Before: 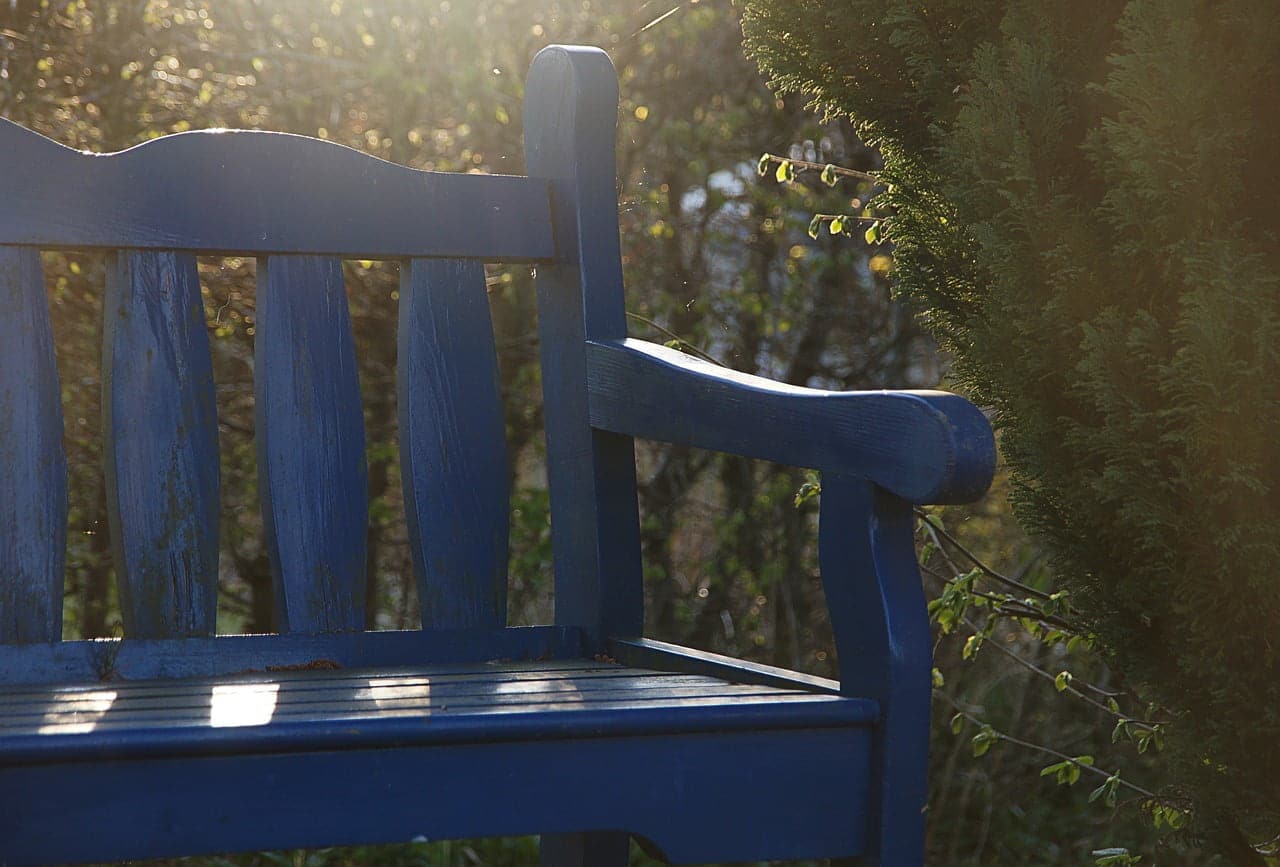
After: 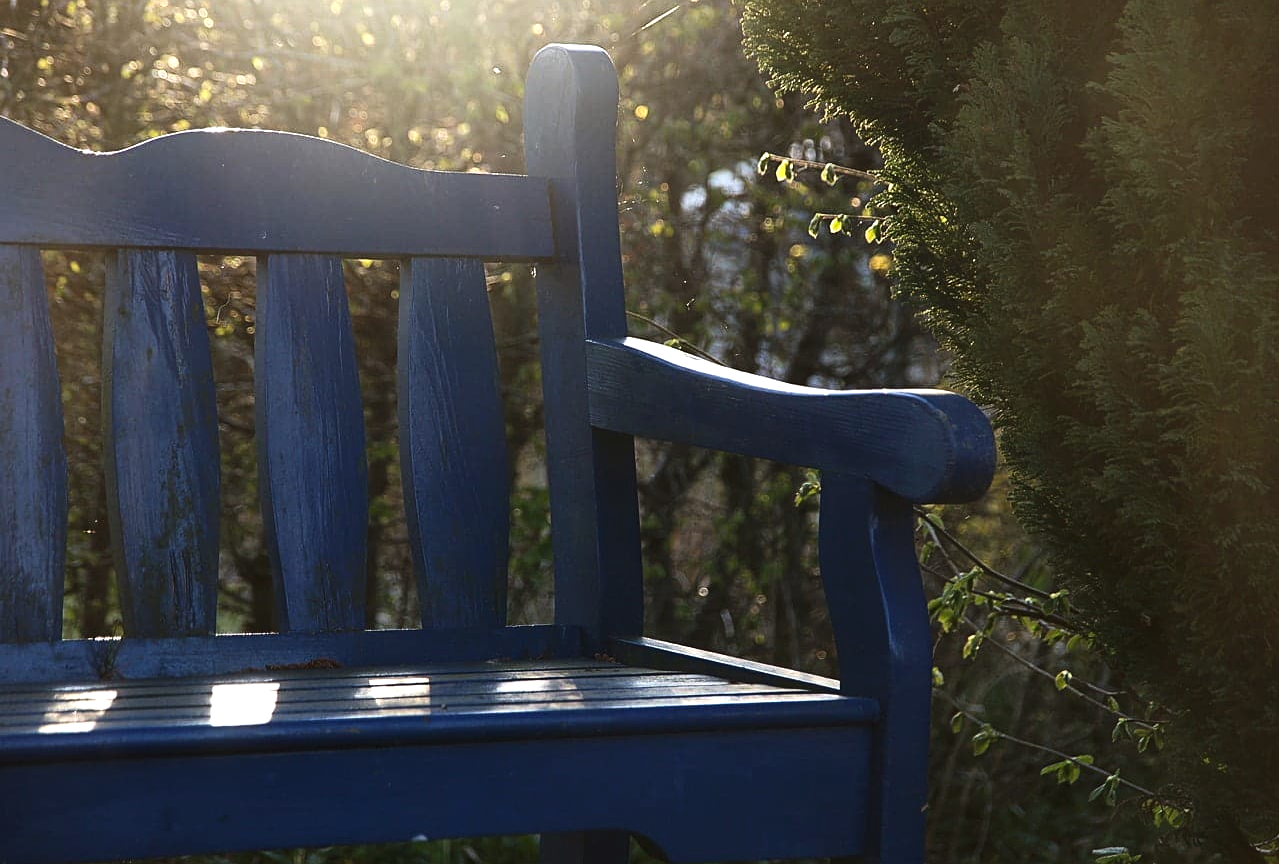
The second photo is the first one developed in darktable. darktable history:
tone equalizer: -8 EV -0.789 EV, -7 EV -0.673 EV, -6 EV -0.605 EV, -5 EV -0.363 EV, -3 EV 0.387 EV, -2 EV 0.6 EV, -1 EV 0.683 EV, +0 EV 0.728 EV, edges refinement/feathering 500, mask exposure compensation -1.57 EV, preserve details no
crop: top 0.143%, bottom 0.193%
